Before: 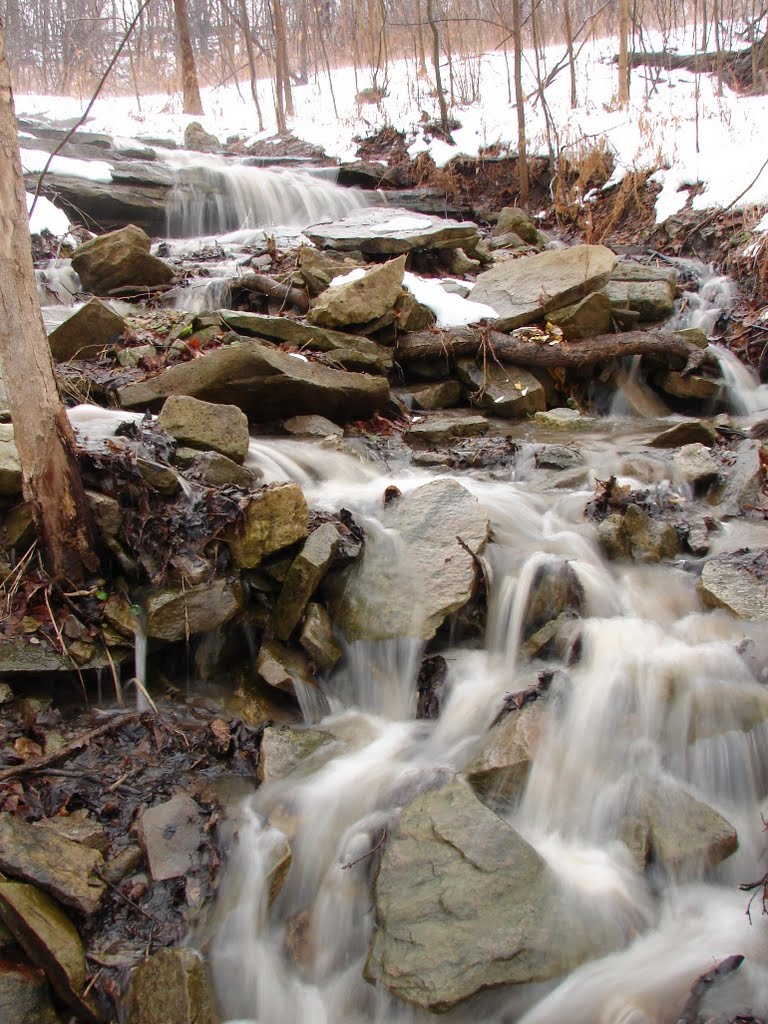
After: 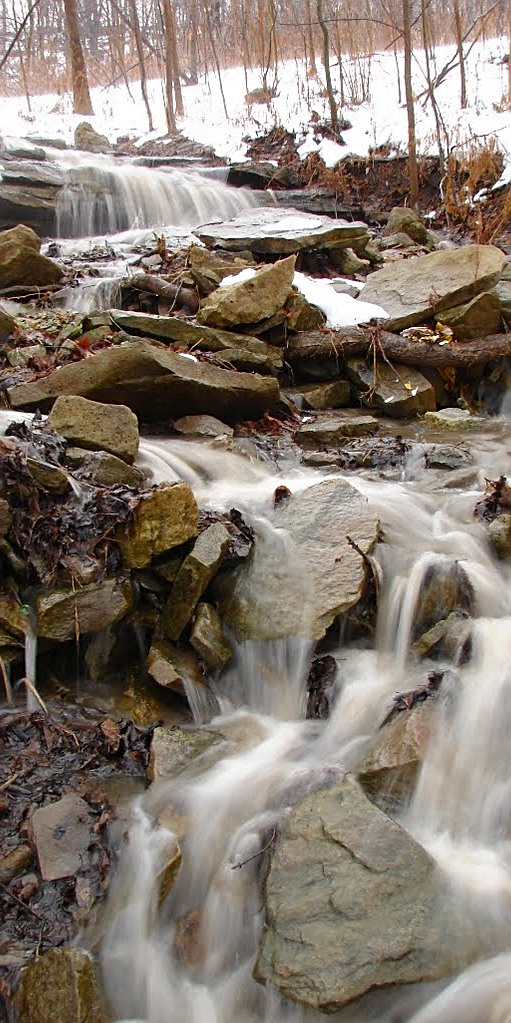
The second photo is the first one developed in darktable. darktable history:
crop and rotate: left 14.436%, right 18.898%
sharpen: on, module defaults
tone equalizer: on, module defaults
color zones: curves: ch0 [(0.11, 0.396) (0.195, 0.36) (0.25, 0.5) (0.303, 0.412) (0.357, 0.544) (0.75, 0.5) (0.967, 0.328)]; ch1 [(0, 0.468) (0.112, 0.512) (0.202, 0.6) (0.25, 0.5) (0.307, 0.352) (0.357, 0.544) (0.75, 0.5) (0.963, 0.524)]
